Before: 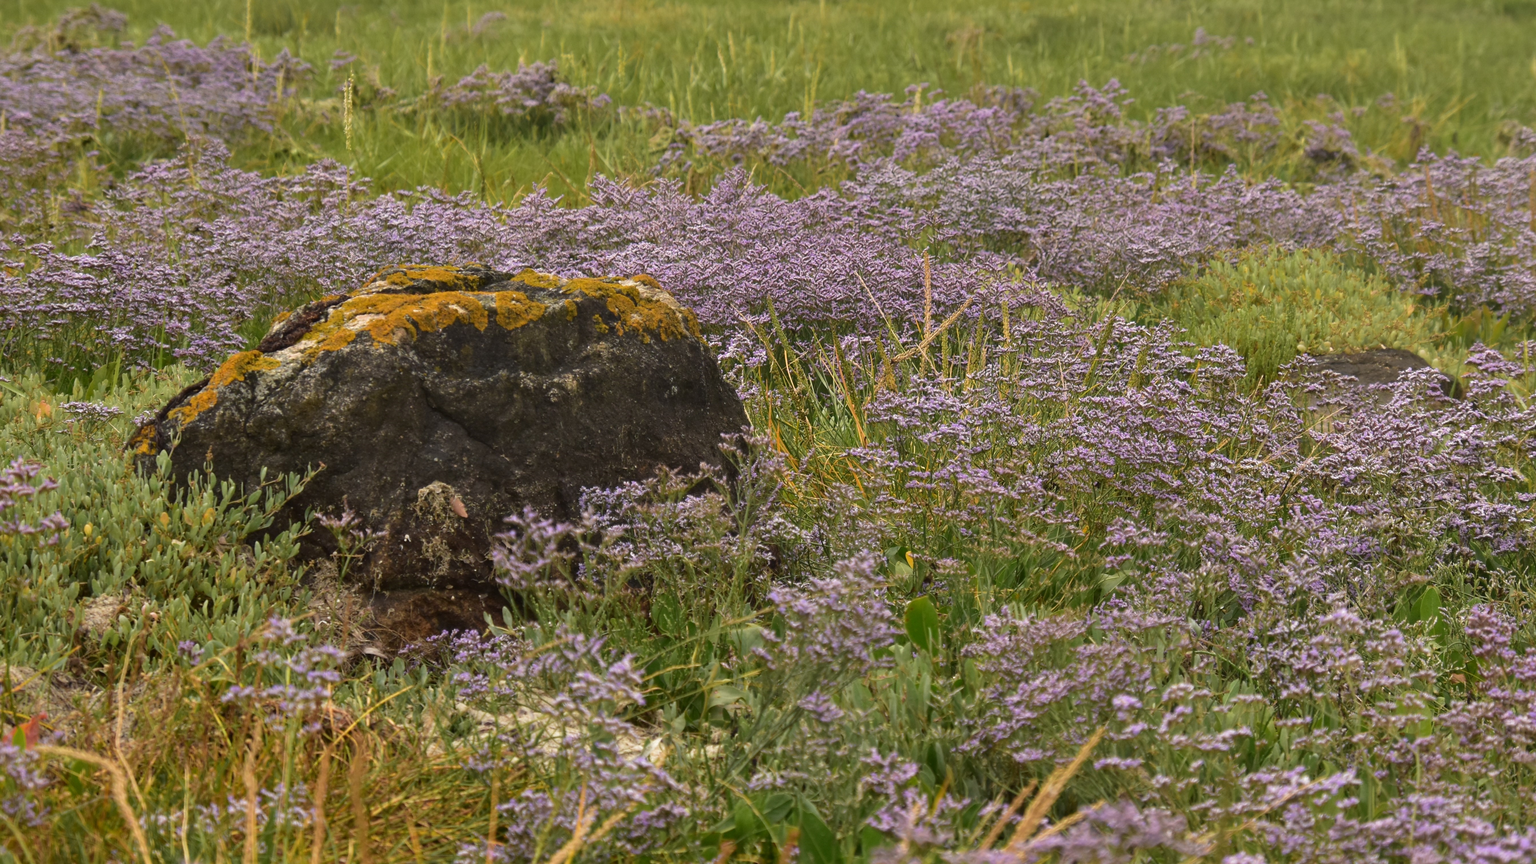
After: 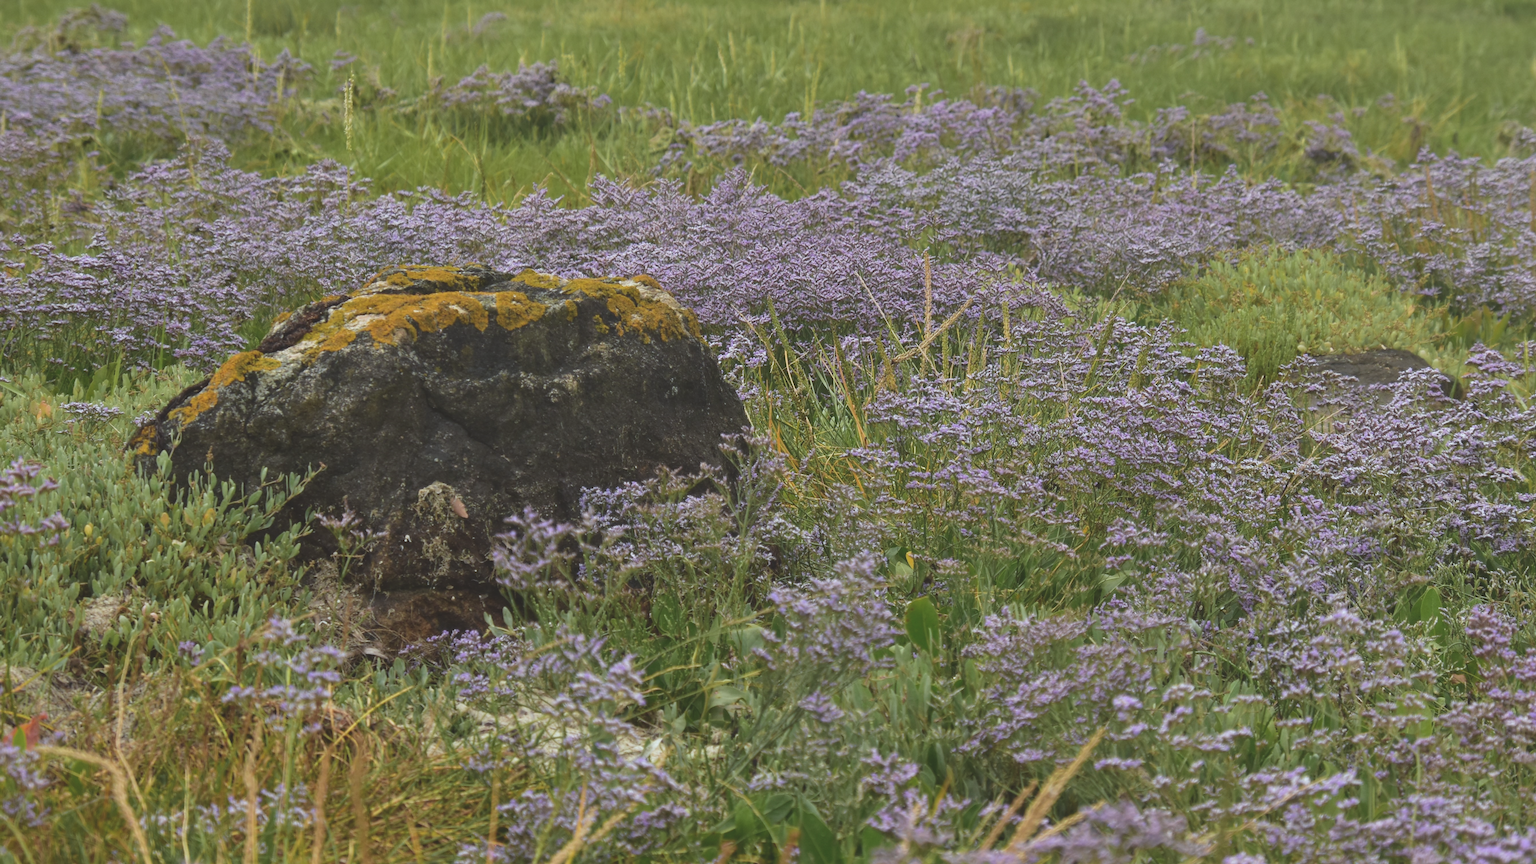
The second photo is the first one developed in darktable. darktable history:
color balance: lift [1.01, 1, 1, 1], gamma [1.097, 1, 1, 1], gain [0.85, 1, 1, 1]
white balance: red 0.925, blue 1.046
